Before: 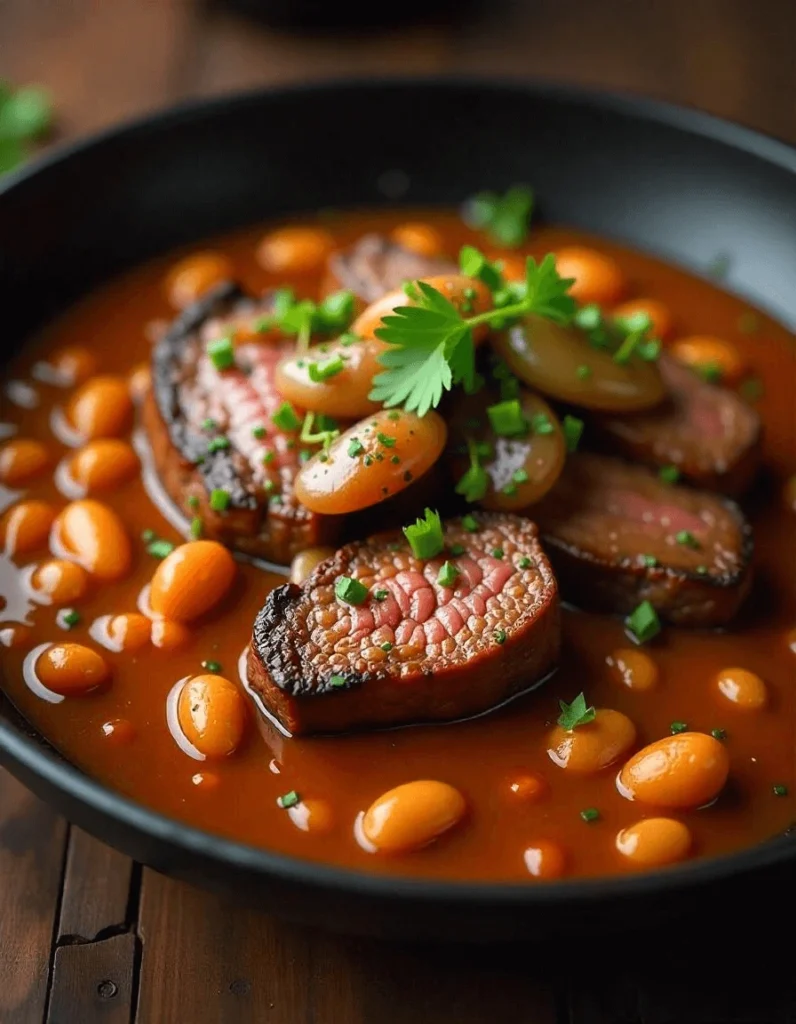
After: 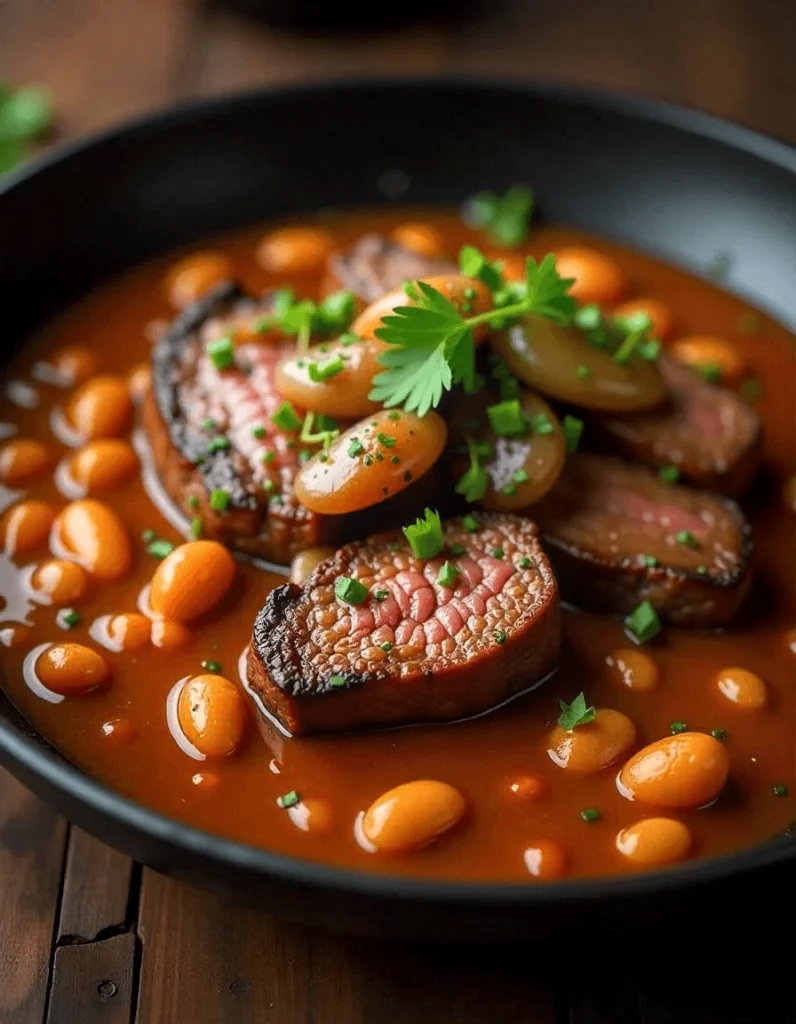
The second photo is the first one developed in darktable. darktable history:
contrast equalizer: octaves 7, y [[0.6 ×6], [0.55 ×6], [0 ×6], [0 ×6], [0 ×6]], mix -0.2
local contrast: on, module defaults
